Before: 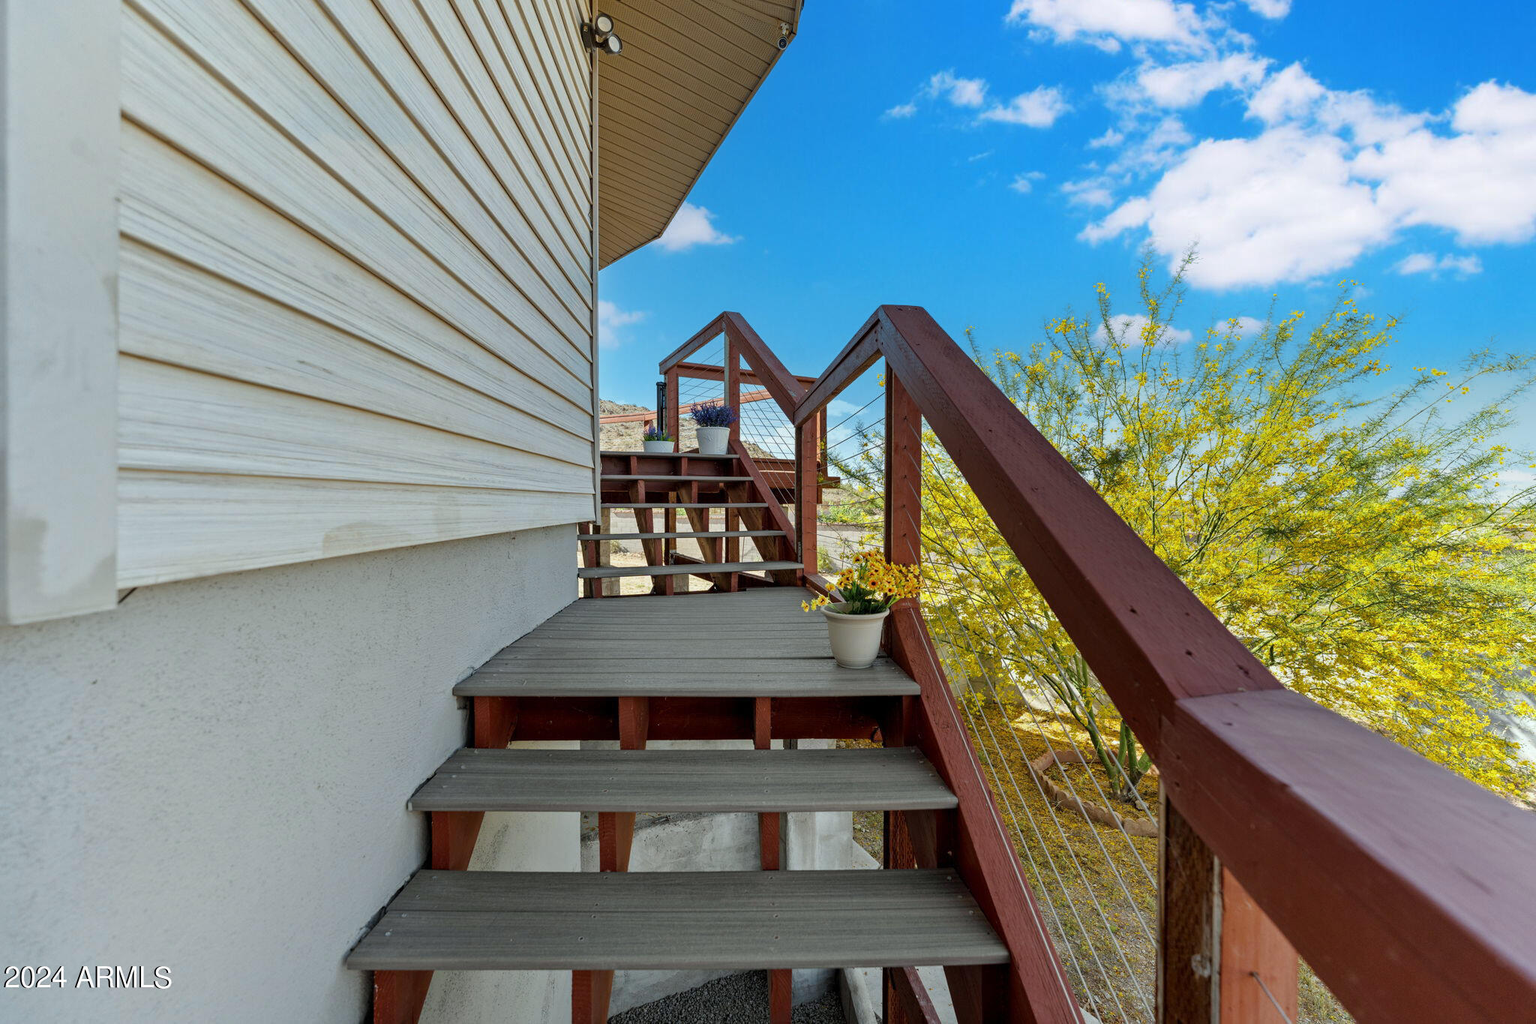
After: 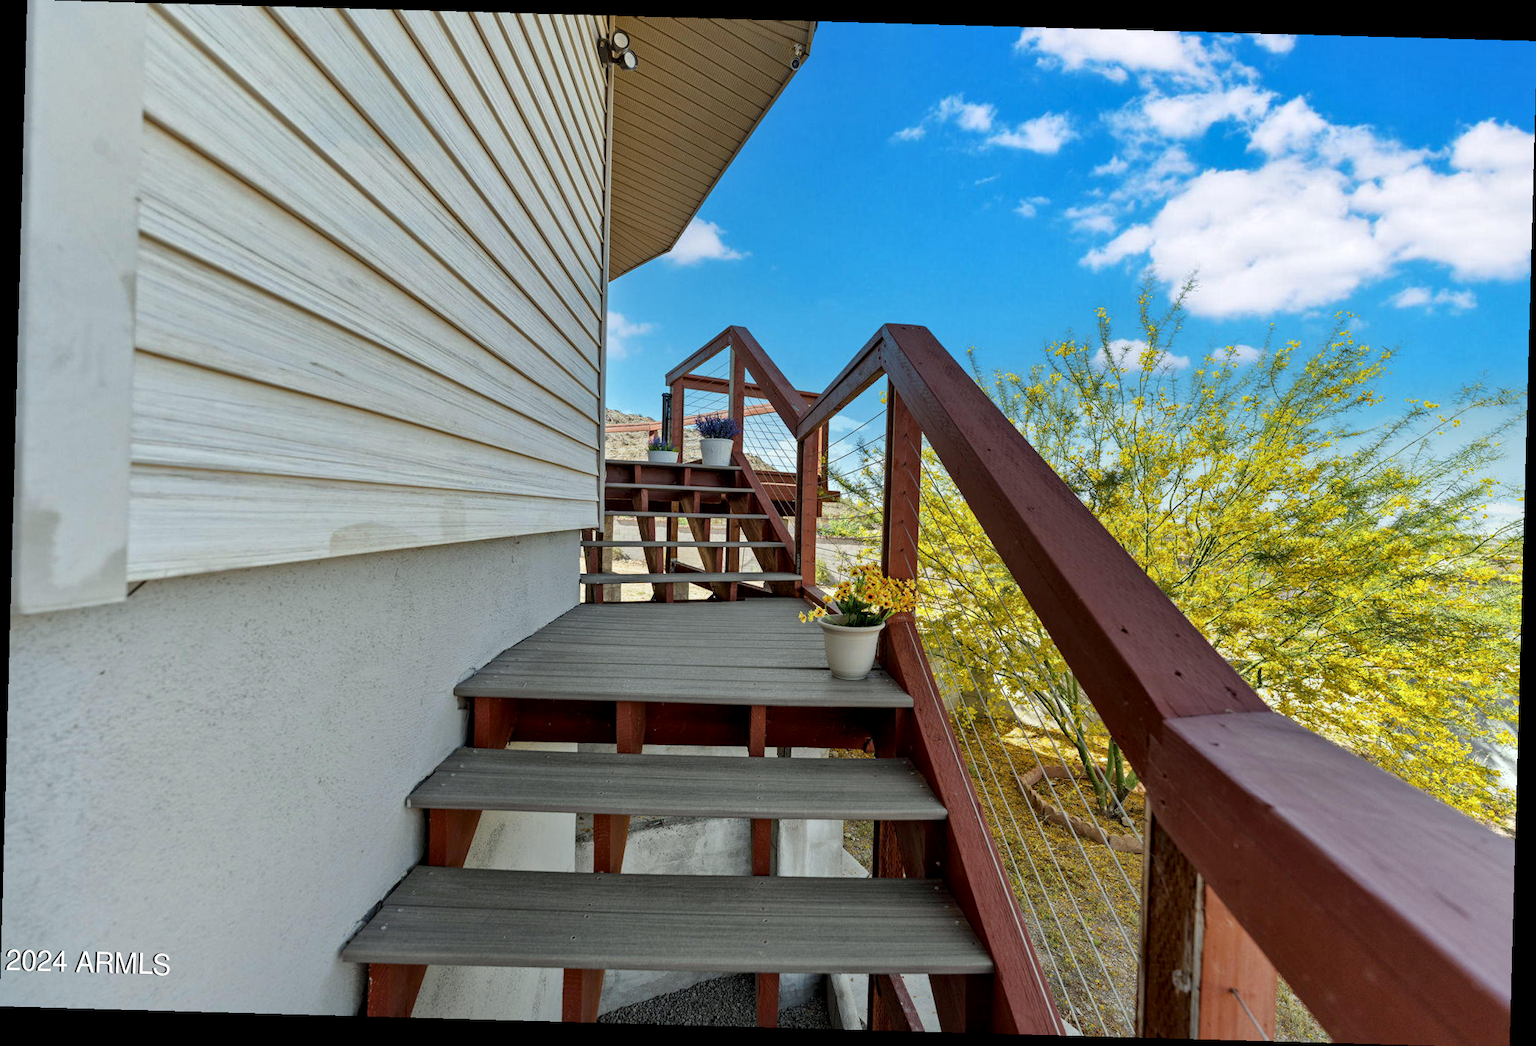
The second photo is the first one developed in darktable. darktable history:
local contrast: mode bilateral grid, contrast 21, coarseness 49, detail 132%, midtone range 0.2
crop and rotate: angle -1.58°
